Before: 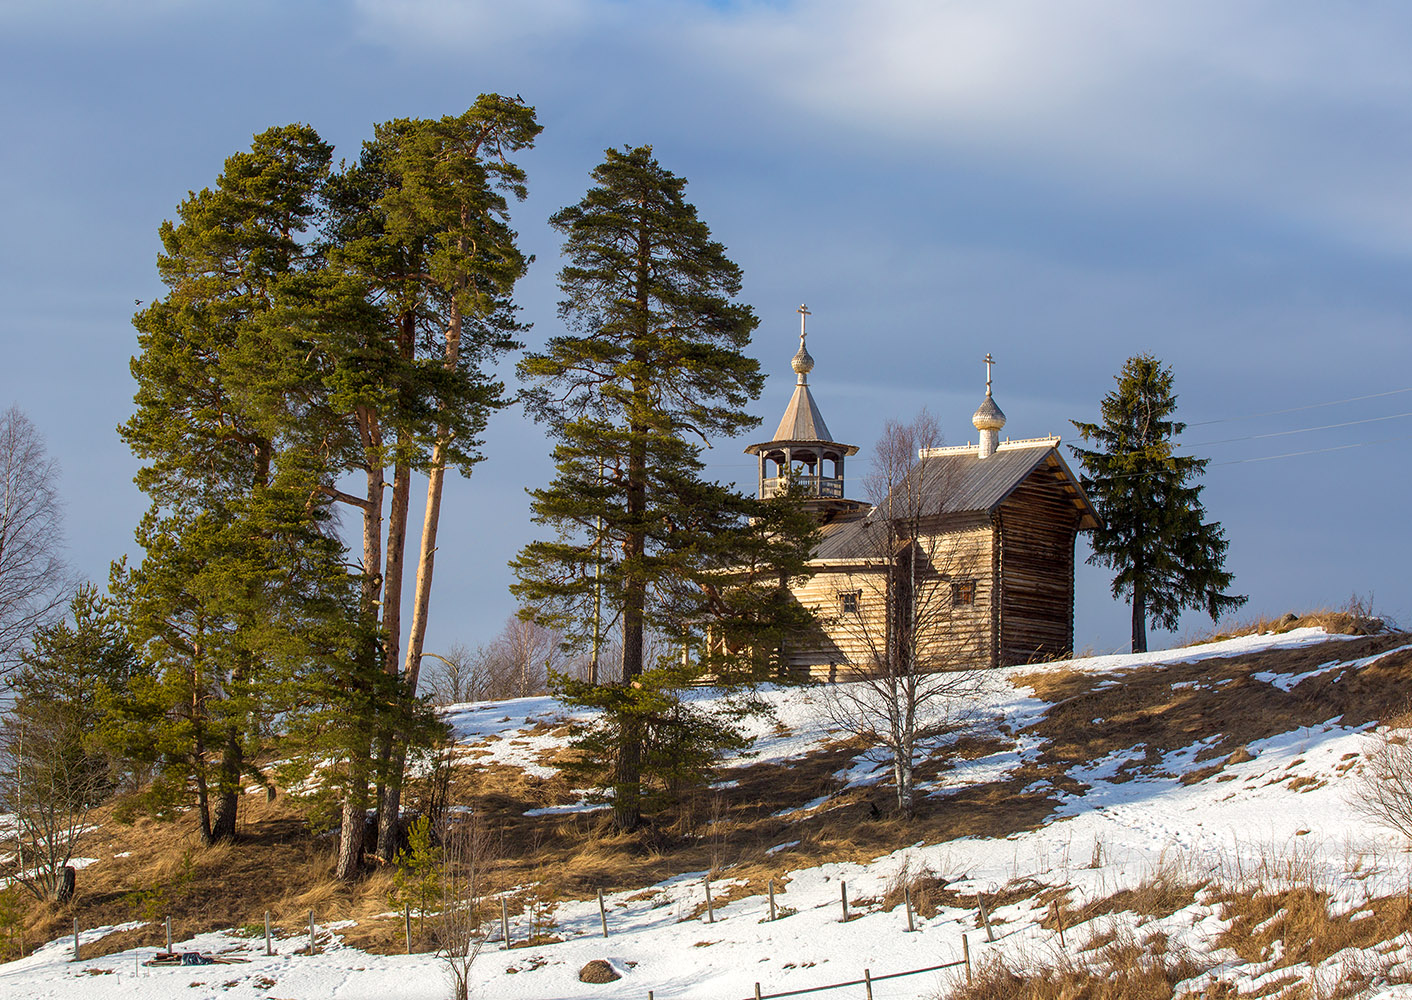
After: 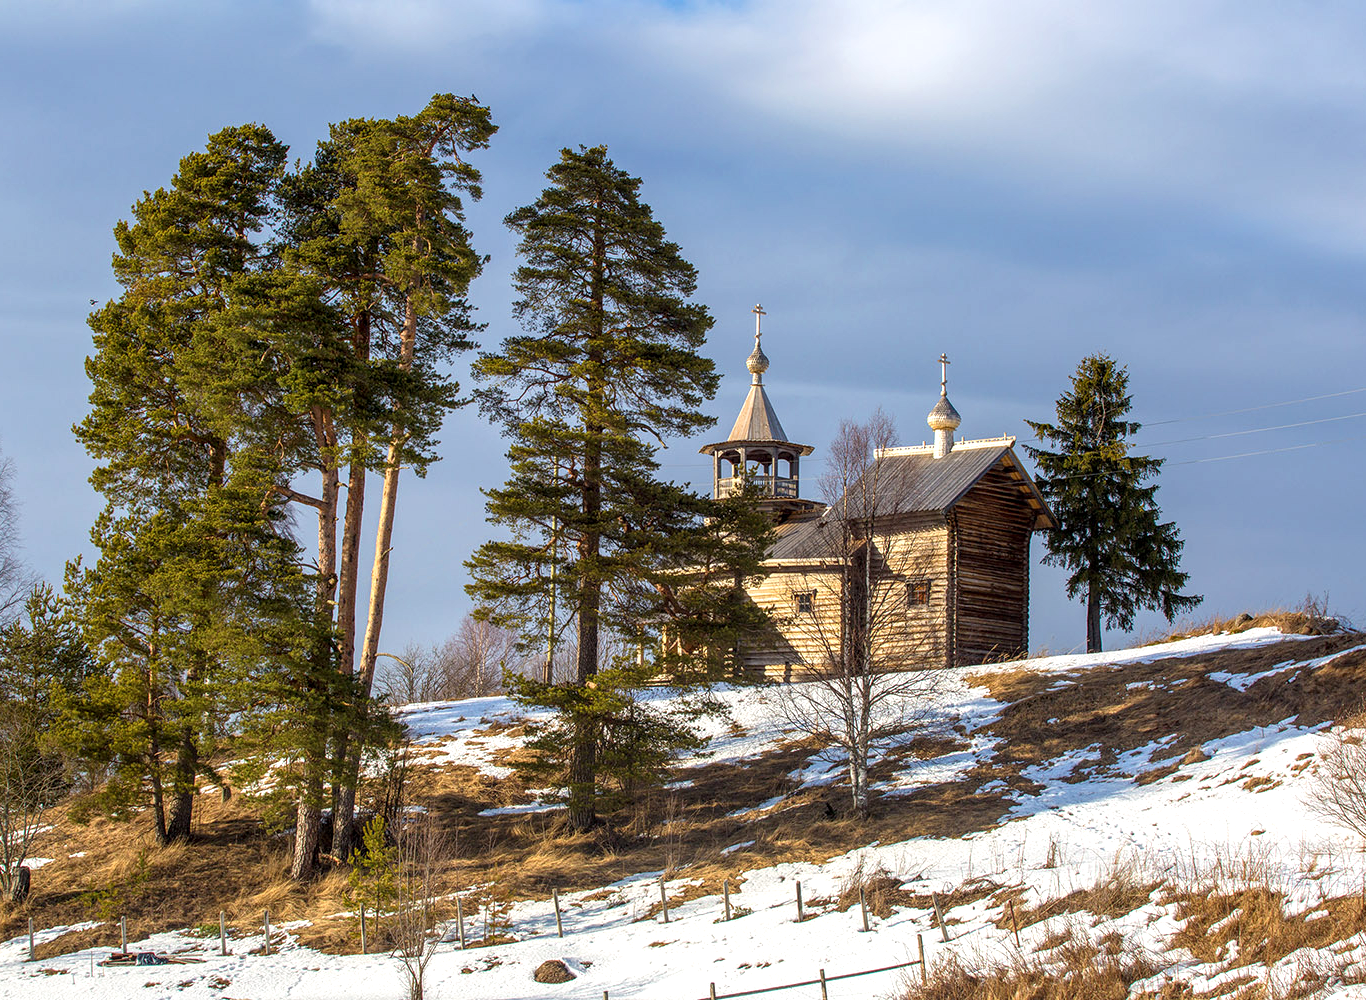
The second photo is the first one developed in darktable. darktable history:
crop and rotate: left 3.238%
local contrast: on, module defaults
exposure: black level correction 0, exposure 0.3 EV, compensate highlight preservation false
